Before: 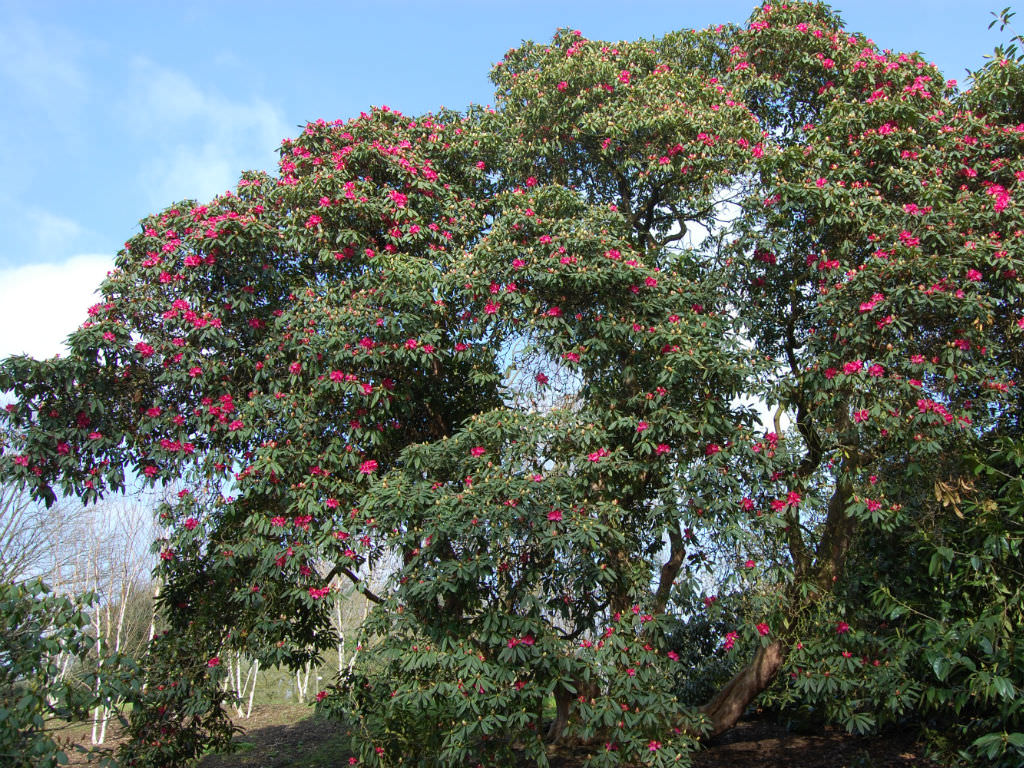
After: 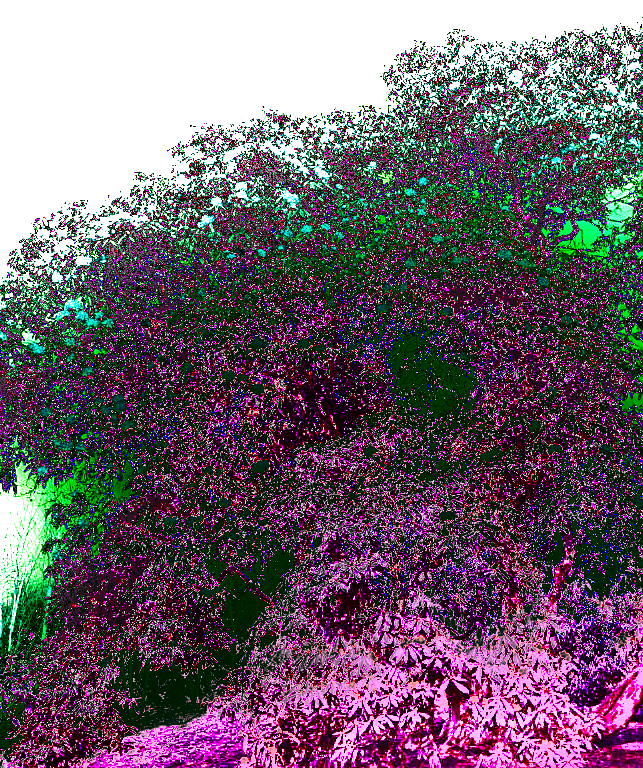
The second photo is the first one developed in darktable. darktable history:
sharpen: on, module defaults
crop: left 10.644%, right 26.528%
white balance: red 8, blue 8
levels: mode automatic, black 0.023%, white 99.97%, levels [0.062, 0.494, 0.925]
shadows and highlights: white point adjustment -3.64, highlights -63.34, highlights color adjustment 42%, soften with gaussian
